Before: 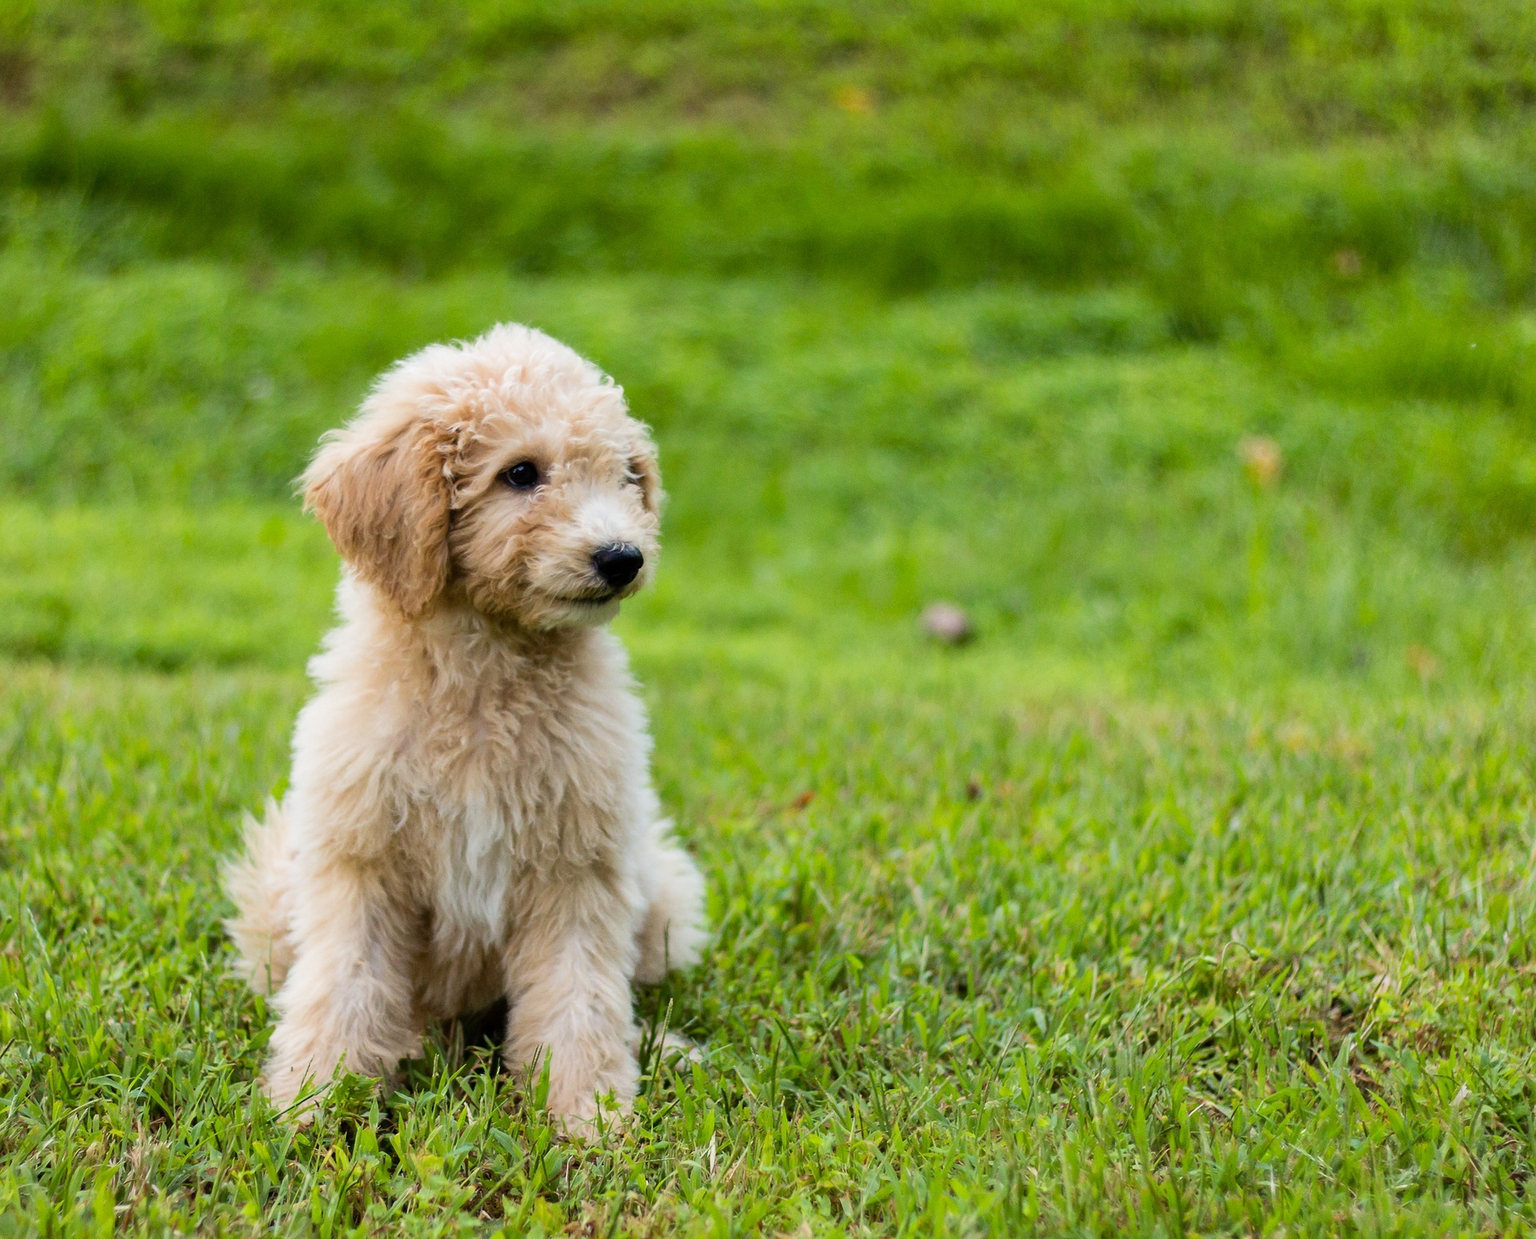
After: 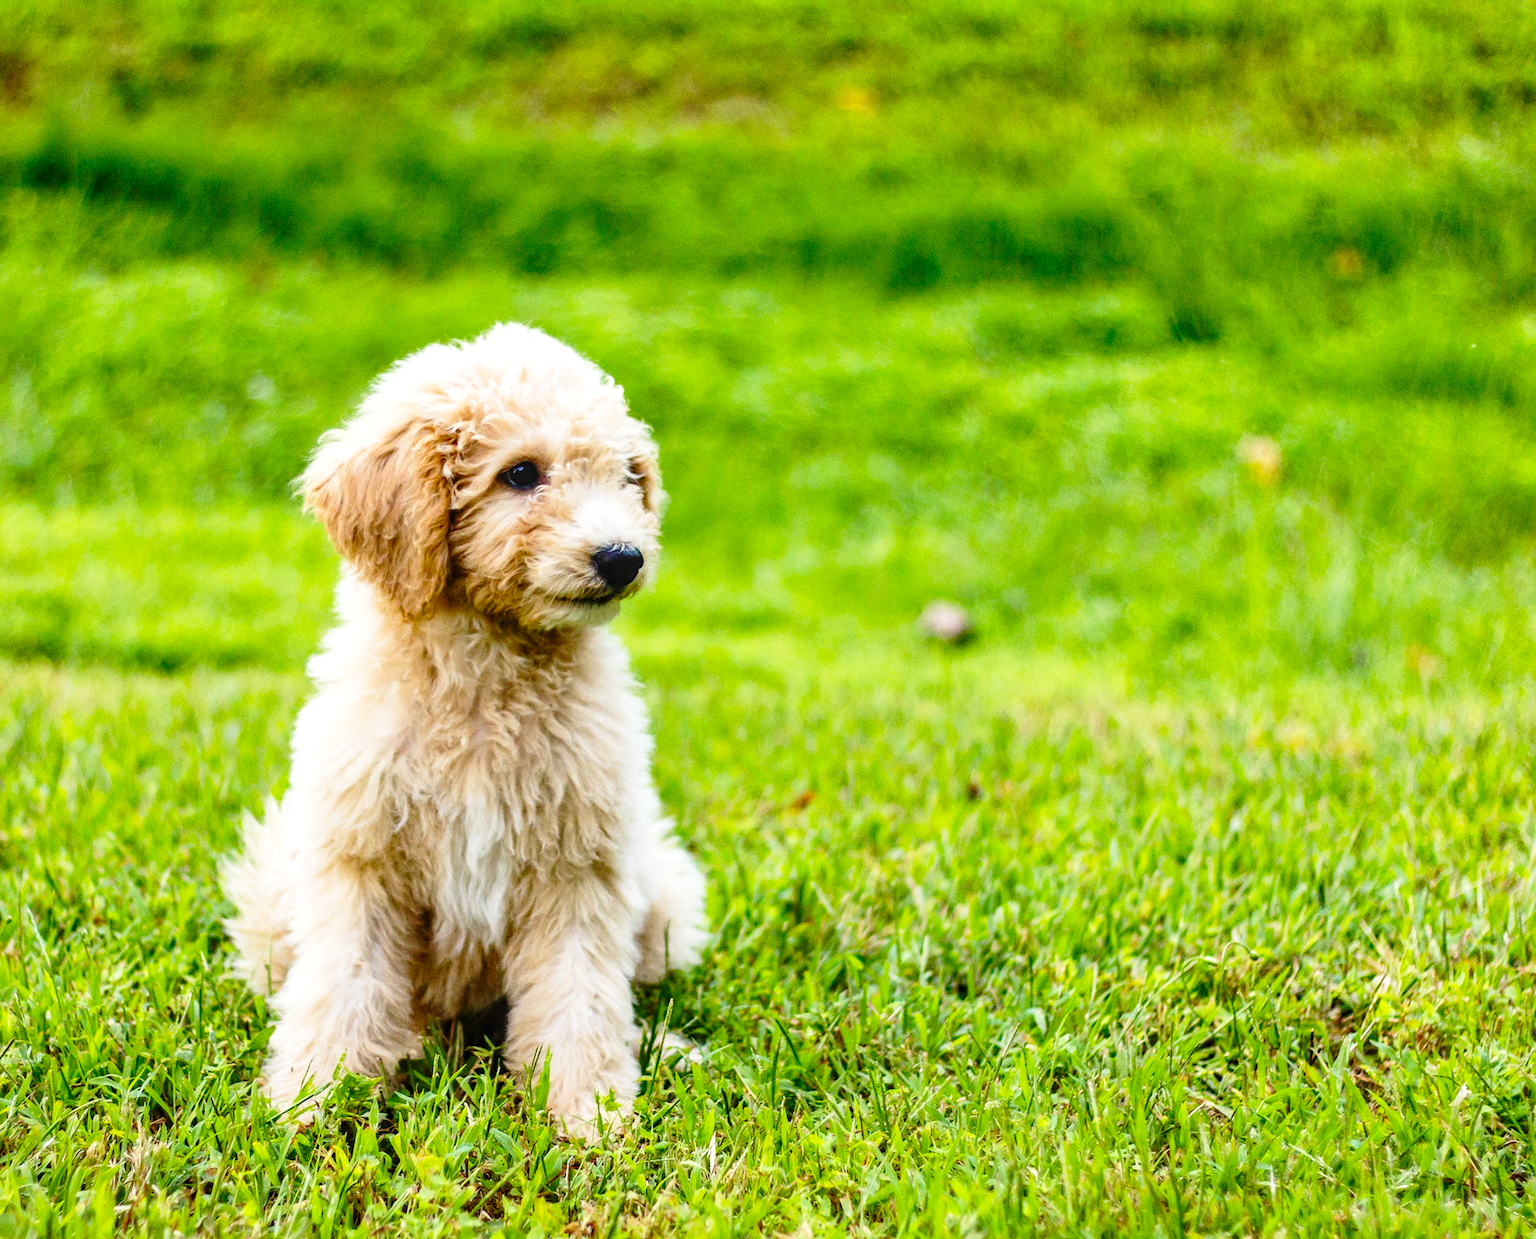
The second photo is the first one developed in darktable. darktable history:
color contrast: green-magenta contrast 1.2, blue-yellow contrast 1.2
base curve: curves: ch0 [(0, 0) (0.028, 0.03) (0.121, 0.232) (0.46, 0.748) (0.859, 0.968) (1, 1)], preserve colors none
shadows and highlights: shadows 32, highlights -32, soften with gaussian
color correction: highlights a* -0.137, highlights b* 0.137
local contrast: on, module defaults
